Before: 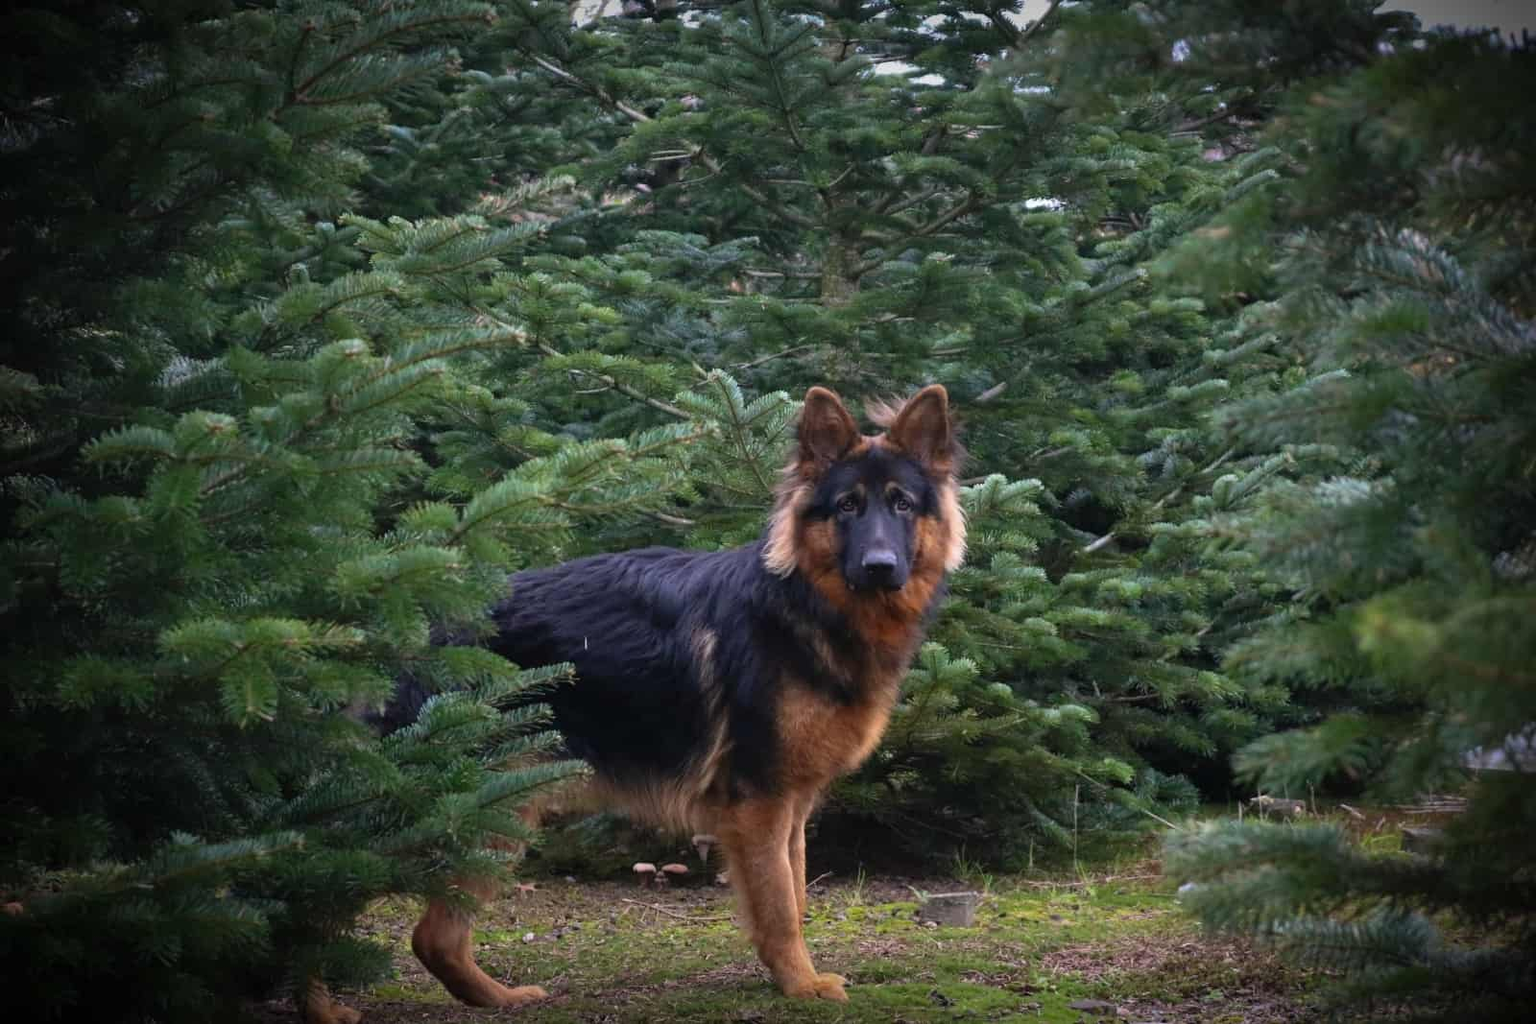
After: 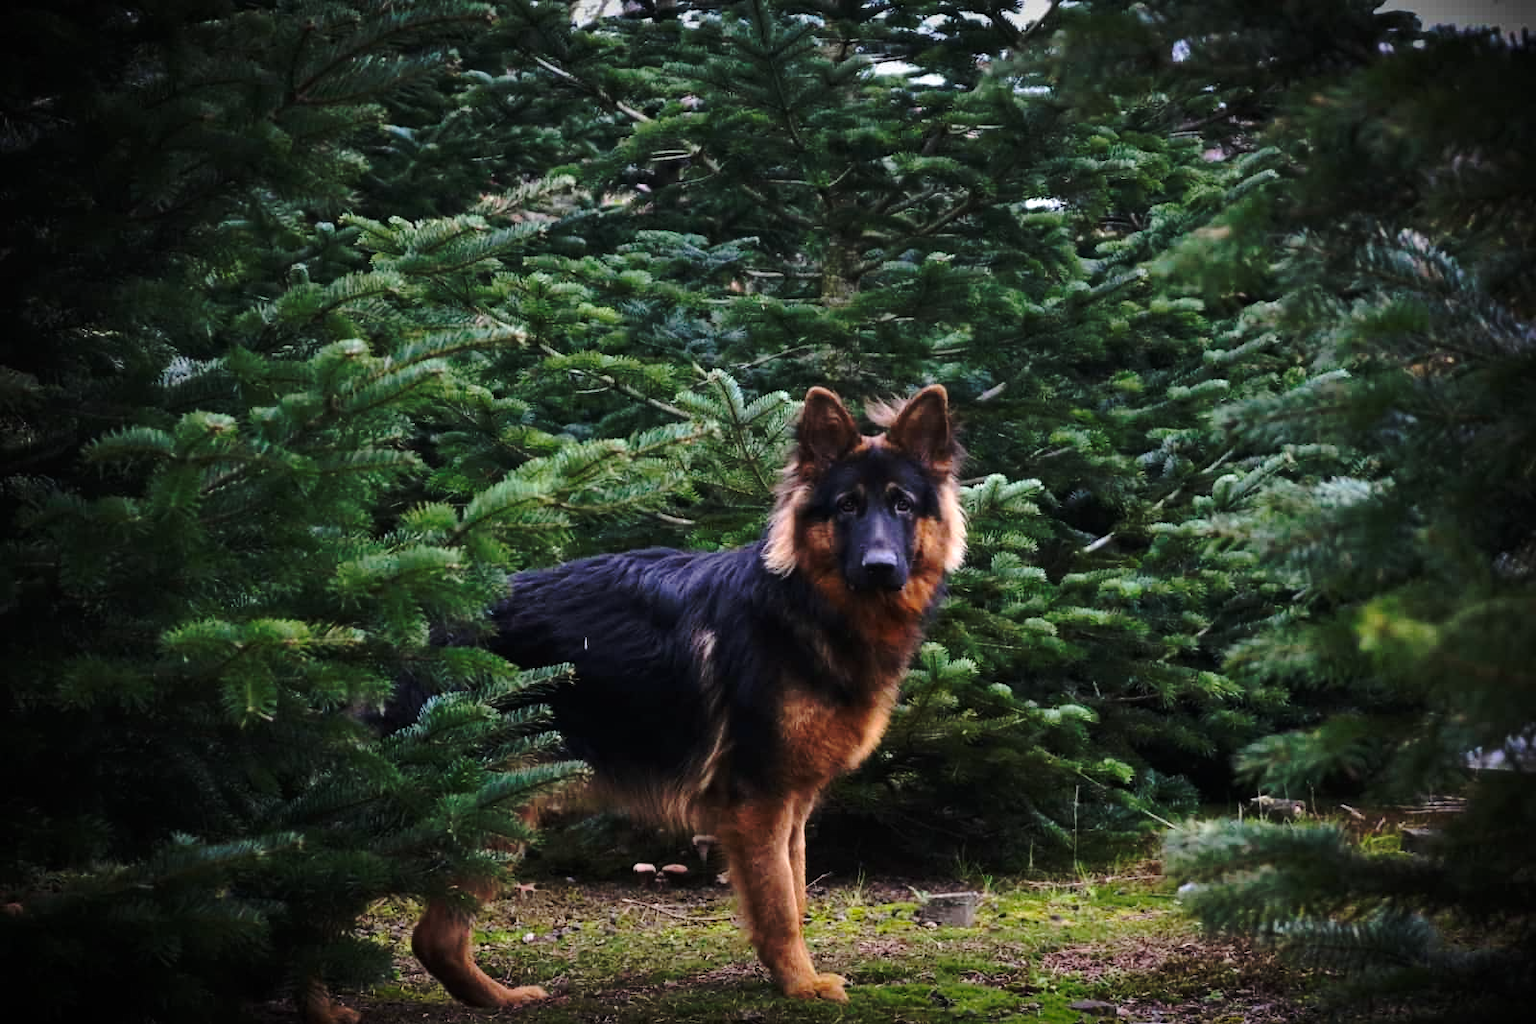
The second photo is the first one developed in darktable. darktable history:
base curve: curves: ch0 [(0, 0) (0.073, 0.04) (0.157, 0.139) (0.492, 0.492) (0.758, 0.758) (1, 1)], preserve colors none
tone equalizer: -8 EV -0.436 EV, -7 EV -0.367 EV, -6 EV -0.36 EV, -5 EV -0.24 EV, -3 EV 0.218 EV, -2 EV 0.318 EV, -1 EV 0.395 EV, +0 EV 0.405 EV, edges refinement/feathering 500, mask exposure compensation -1.57 EV, preserve details no
shadows and highlights: shadows 24.51, highlights -77.78, soften with gaussian
